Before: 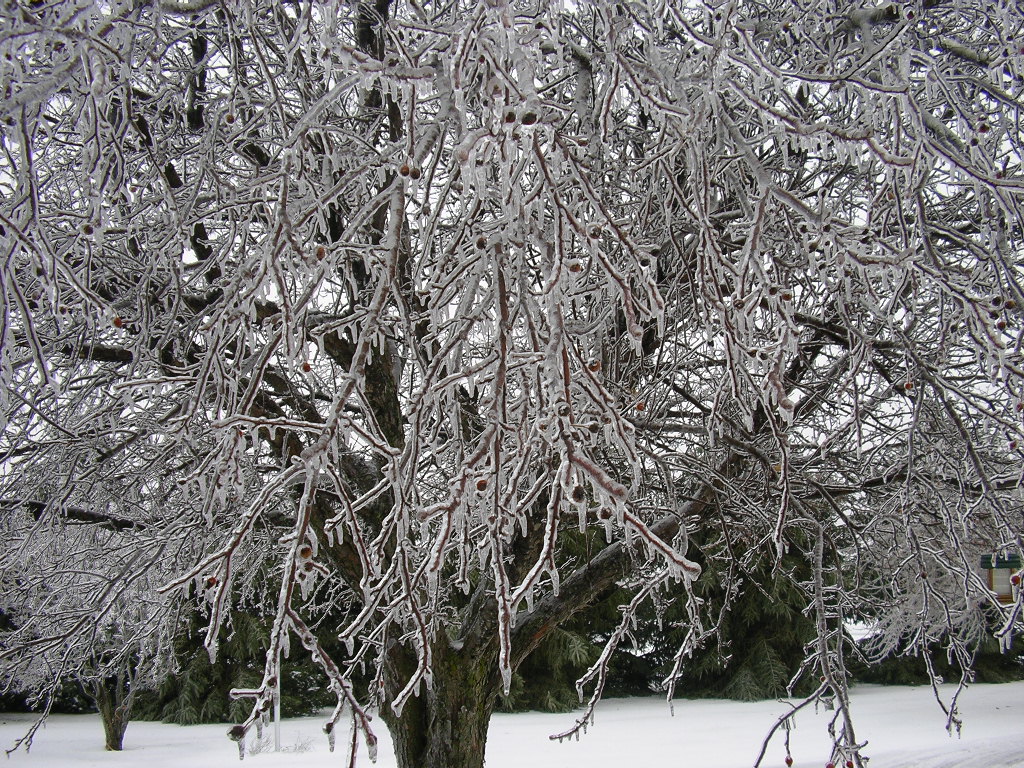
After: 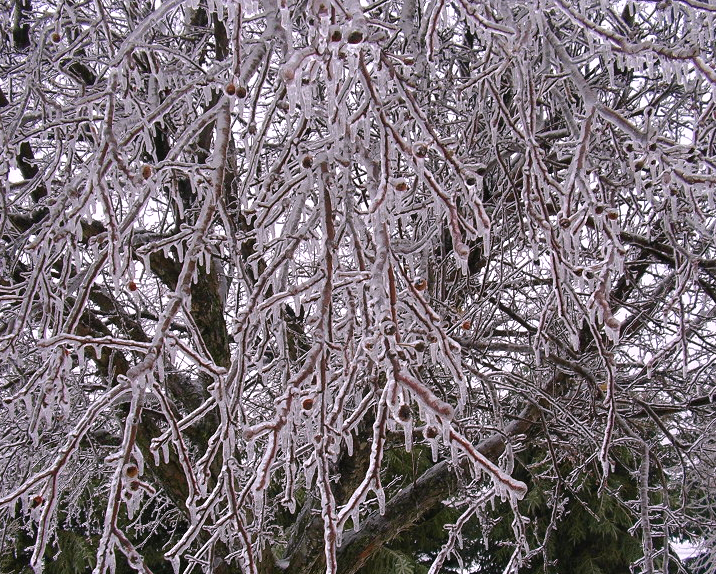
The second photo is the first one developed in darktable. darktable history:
crop and rotate: left 17.046%, top 10.659%, right 12.989%, bottom 14.553%
velvia: on, module defaults
exposure: exposure 0.081 EV, compensate highlight preservation false
white balance: red 1.05, blue 1.072
